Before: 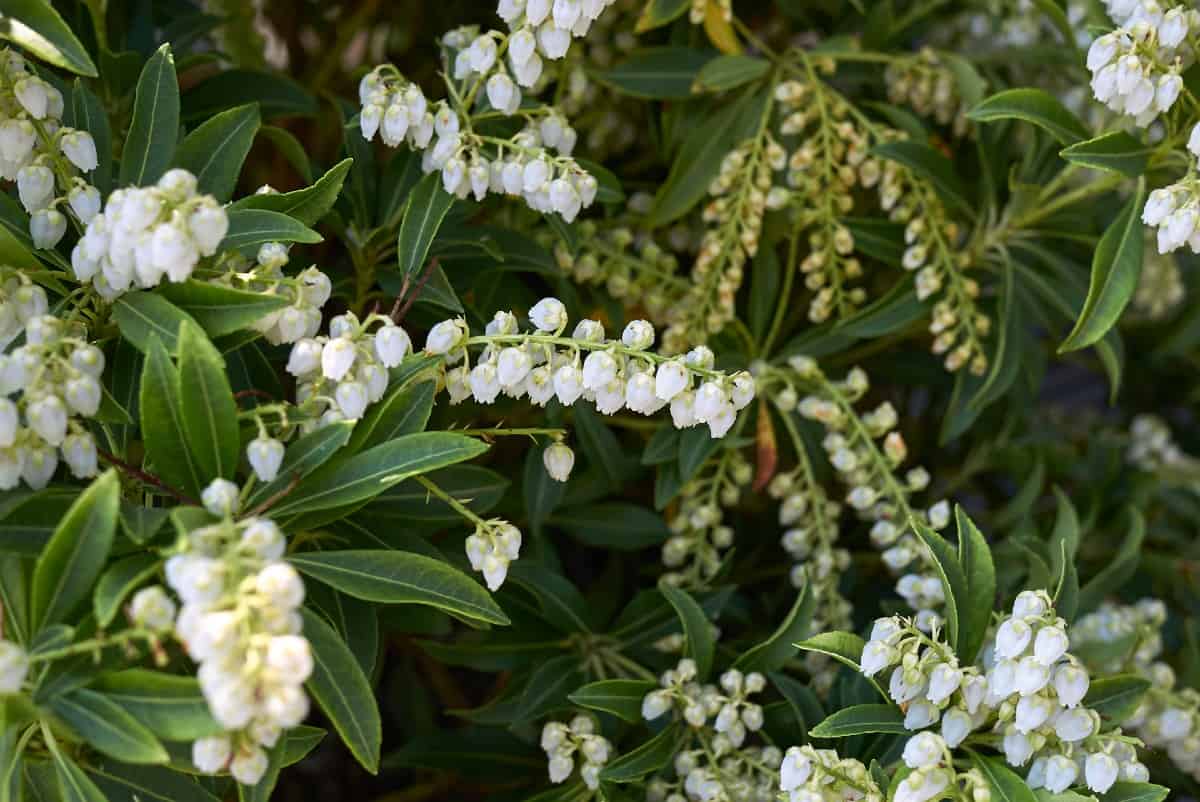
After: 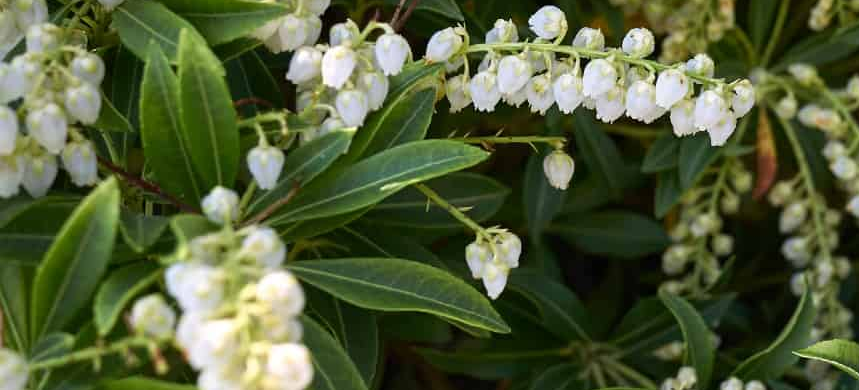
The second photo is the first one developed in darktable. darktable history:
crop: top 36.482%, right 28.399%, bottom 14.822%
